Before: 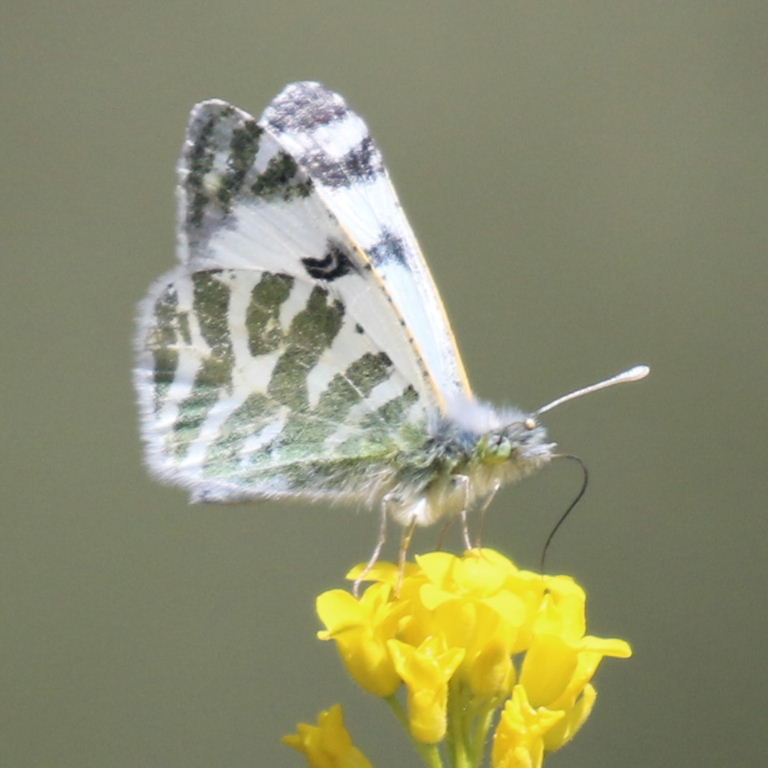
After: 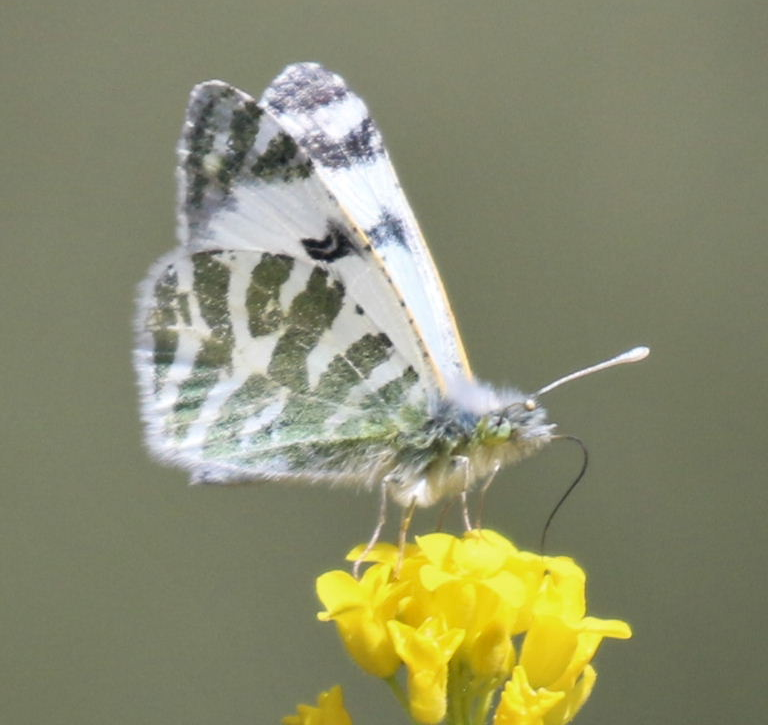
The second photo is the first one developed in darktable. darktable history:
shadows and highlights: soften with gaussian
crop and rotate: top 2.479%, bottom 3.018%
rotate and perspective: automatic cropping off
